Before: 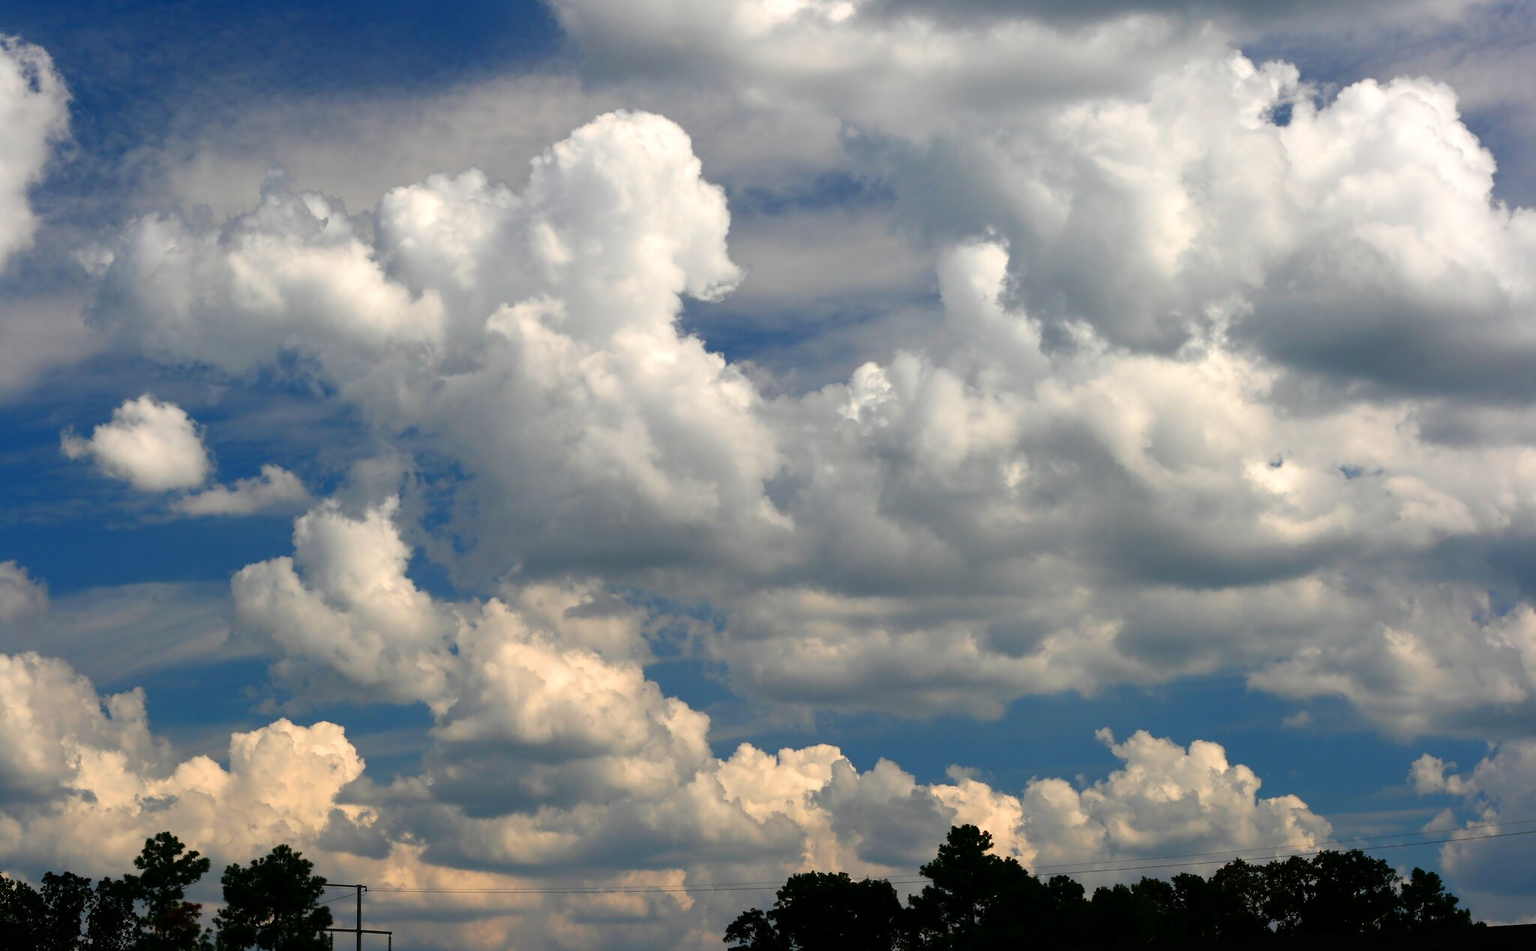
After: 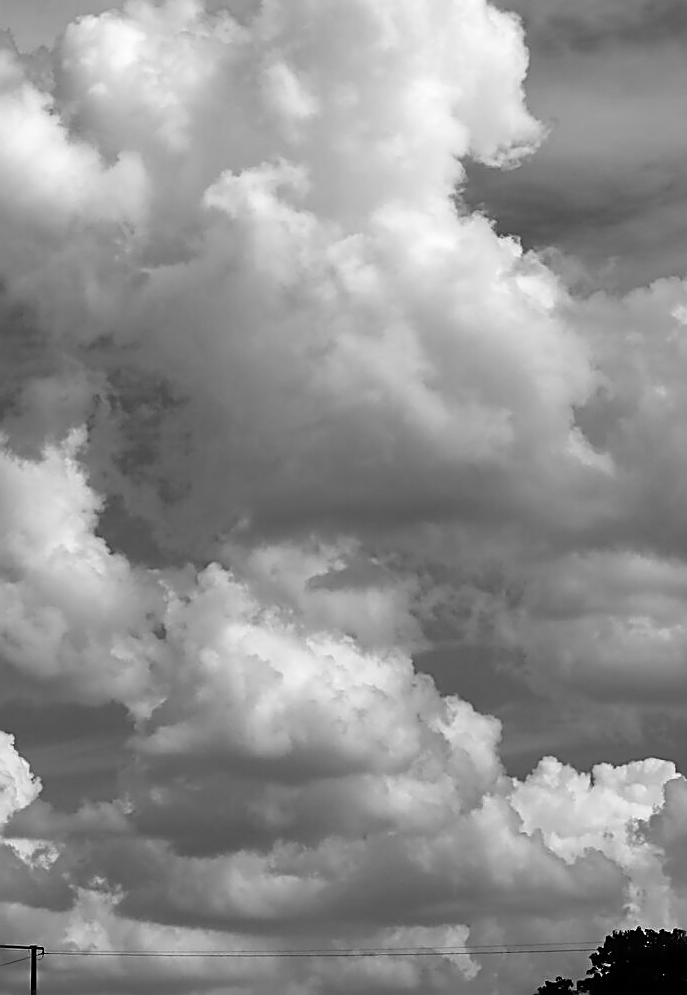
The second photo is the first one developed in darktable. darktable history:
monochrome: a -6.99, b 35.61, size 1.4
crop and rotate: left 21.77%, top 18.528%, right 44.676%, bottom 2.997%
sharpen: amount 1
